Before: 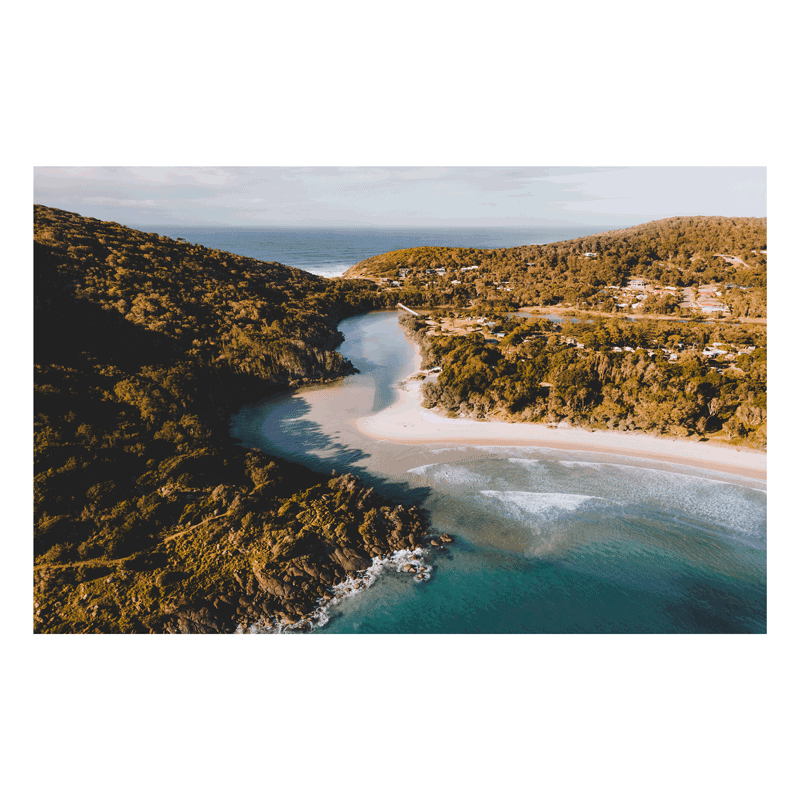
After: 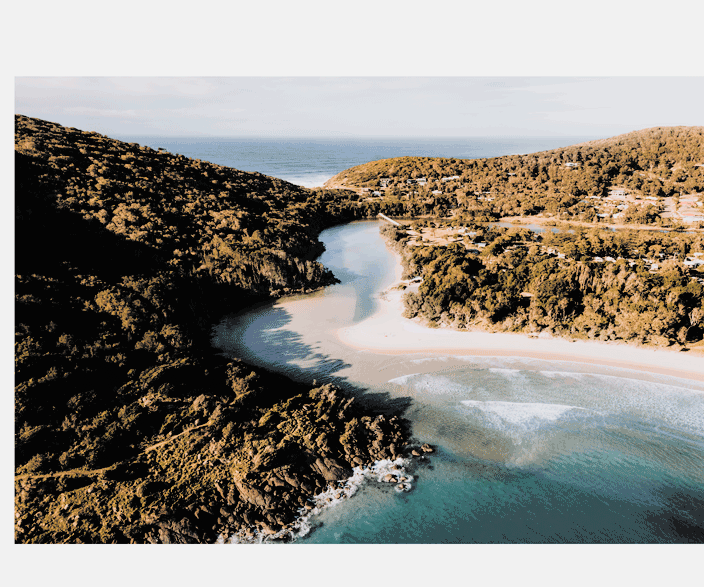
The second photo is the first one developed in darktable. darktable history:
crop and rotate: left 2.459%, top 11.3%, right 9.428%, bottom 15.298%
contrast brightness saturation: contrast 0.139, brightness 0.207
filmic rgb: black relative exposure -3.84 EV, white relative exposure 3.48 EV, hardness 2.61, contrast 1.102, color science v4 (2020)
